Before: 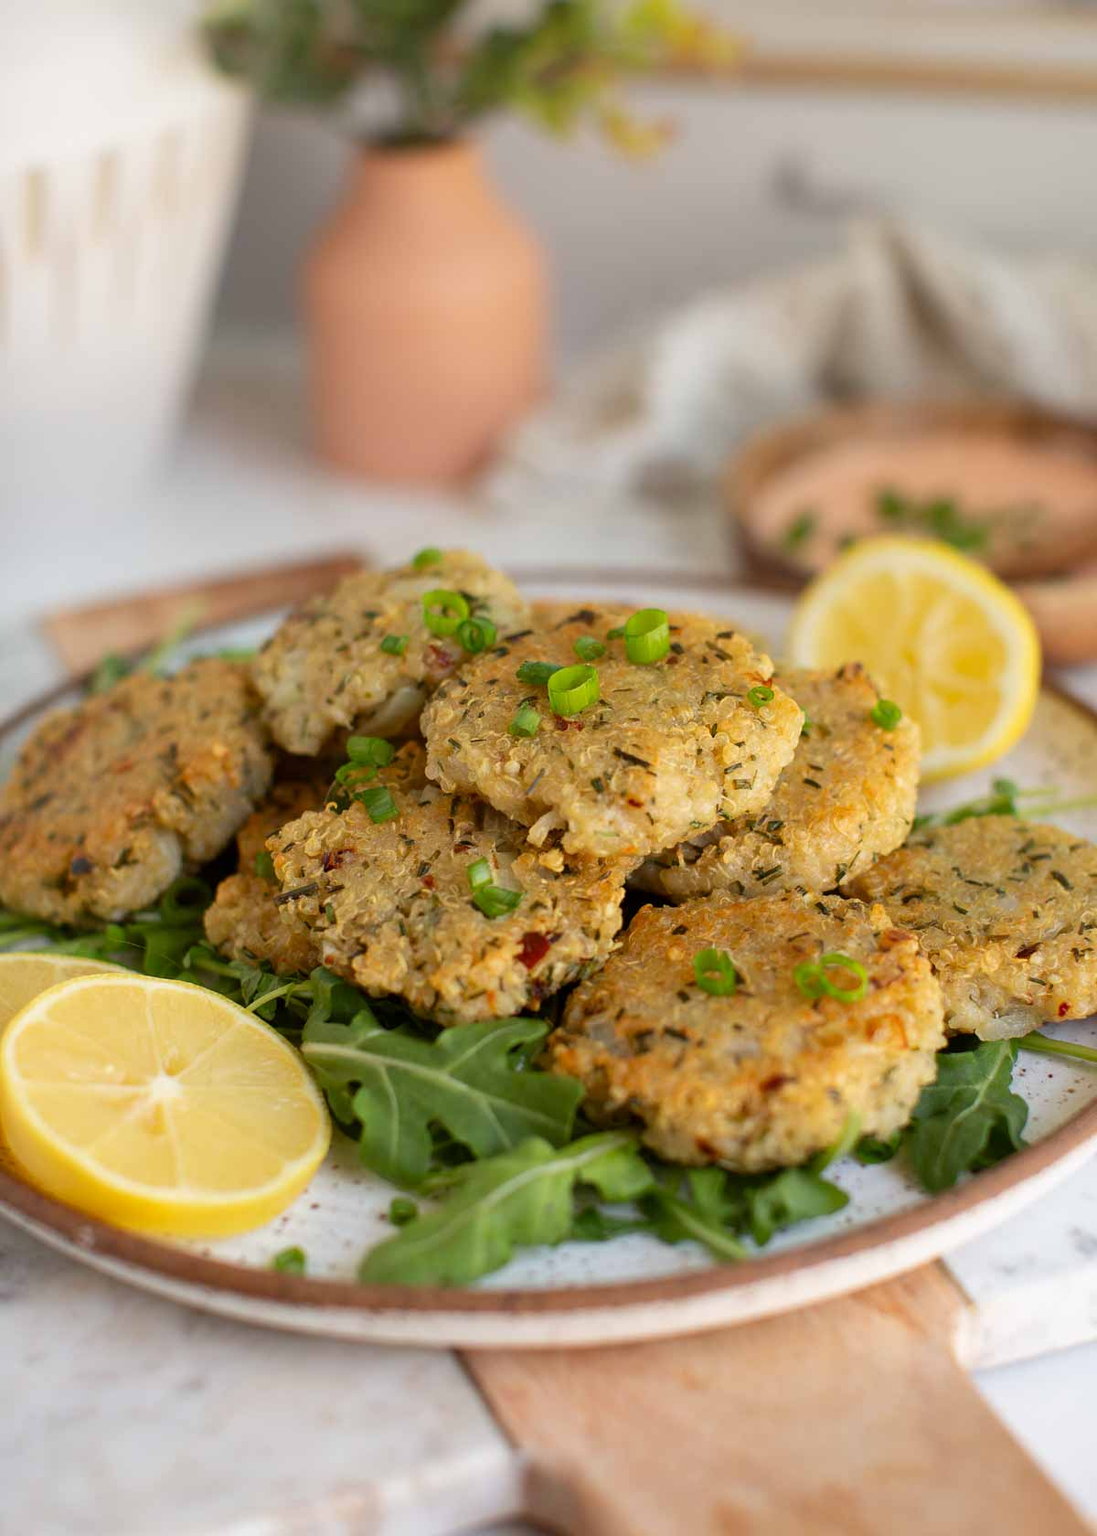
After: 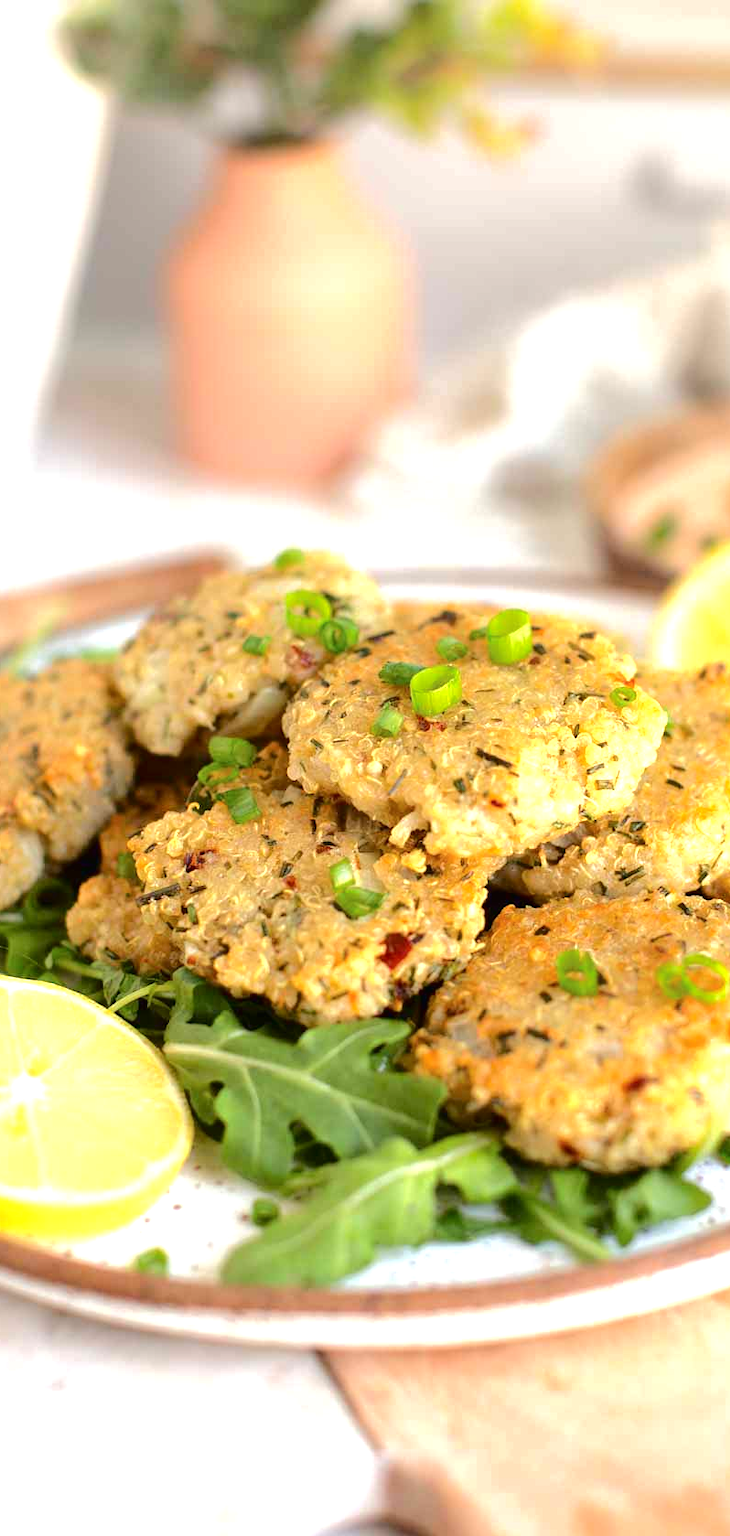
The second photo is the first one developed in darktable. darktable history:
exposure: black level correction 0, exposure 1.102 EV, compensate exposure bias true, compensate highlight preservation false
tone curve: curves: ch0 [(0, 0) (0.003, 0.012) (0.011, 0.014) (0.025, 0.02) (0.044, 0.034) (0.069, 0.047) (0.1, 0.063) (0.136, 0.086) (0.177, 0.131) (0.224, 0.183) (0.277, 0.243) (0.335, 0.317) (0.399, 0.403) (0.468, 0.488) (0.543, 0.573) (0.623, 0.649) (0.709, 0.718) (0.801, 0.795) (0.898, 0.872) (1, 1)], color space Lab, independent channels, preserve colors none
crop and rotate: left 12.619%, right 20.744%
